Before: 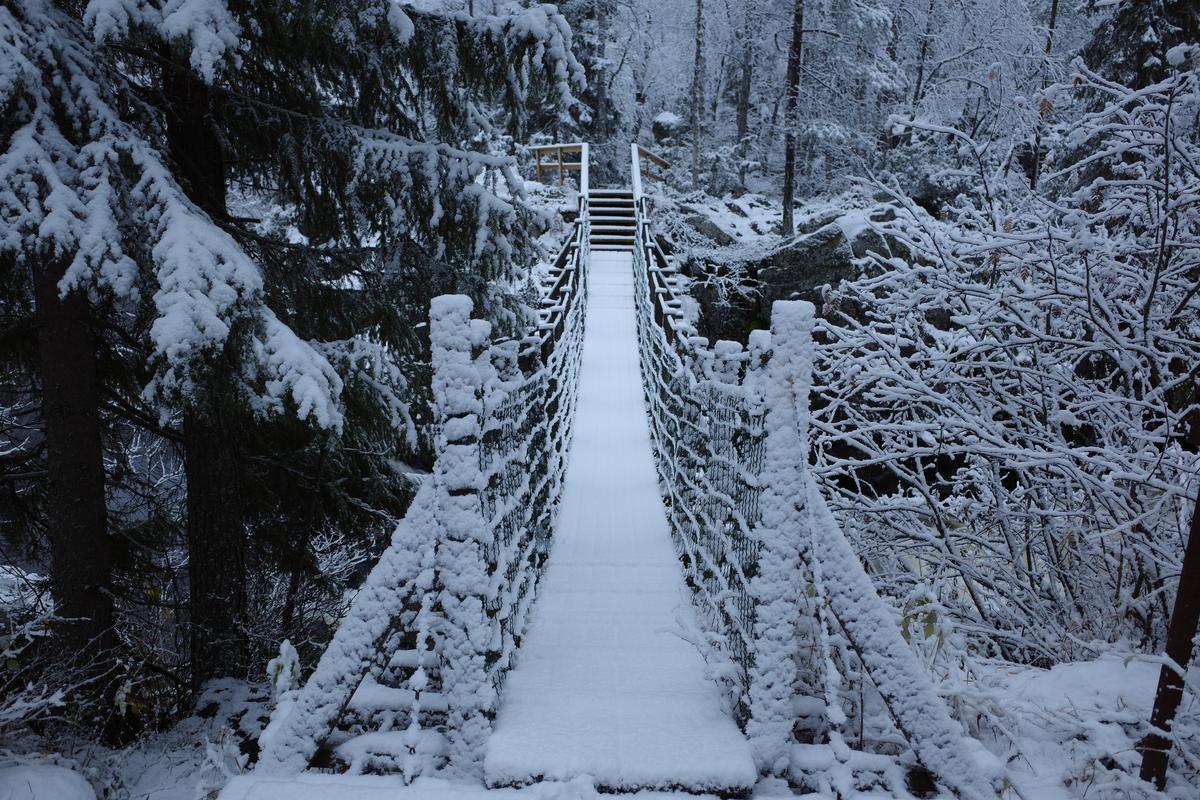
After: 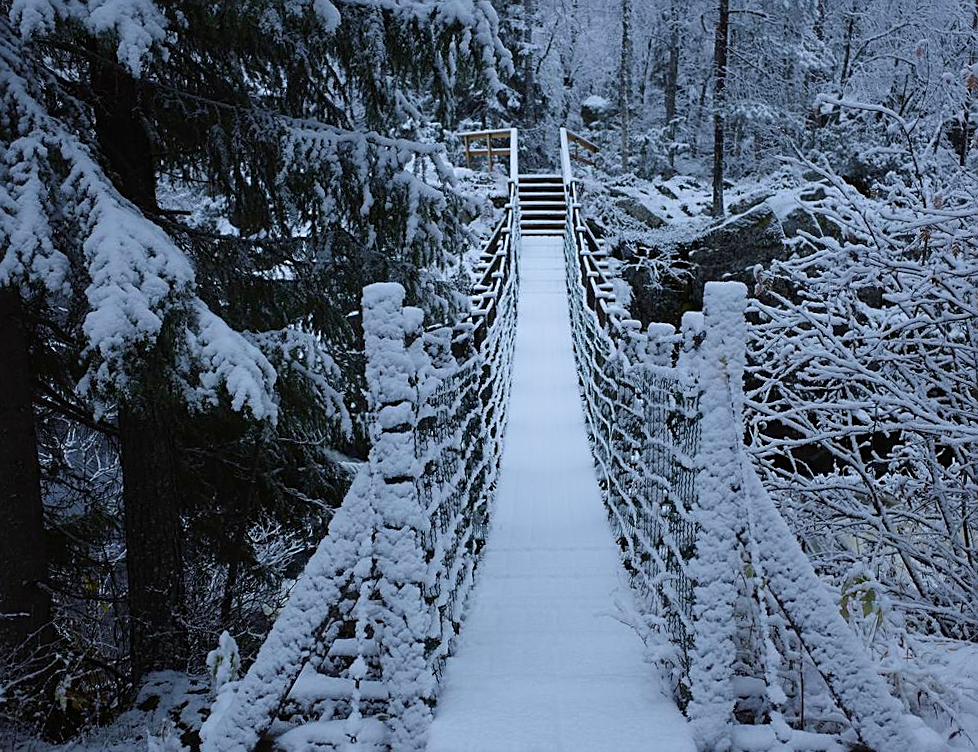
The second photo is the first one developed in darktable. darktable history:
sharpen: on, module defaults
crop and rotate: angle 1.18°, left 4.163%, top 0.447%, right 11.773%, bottom 2.602%
velvia: on, module defaults
